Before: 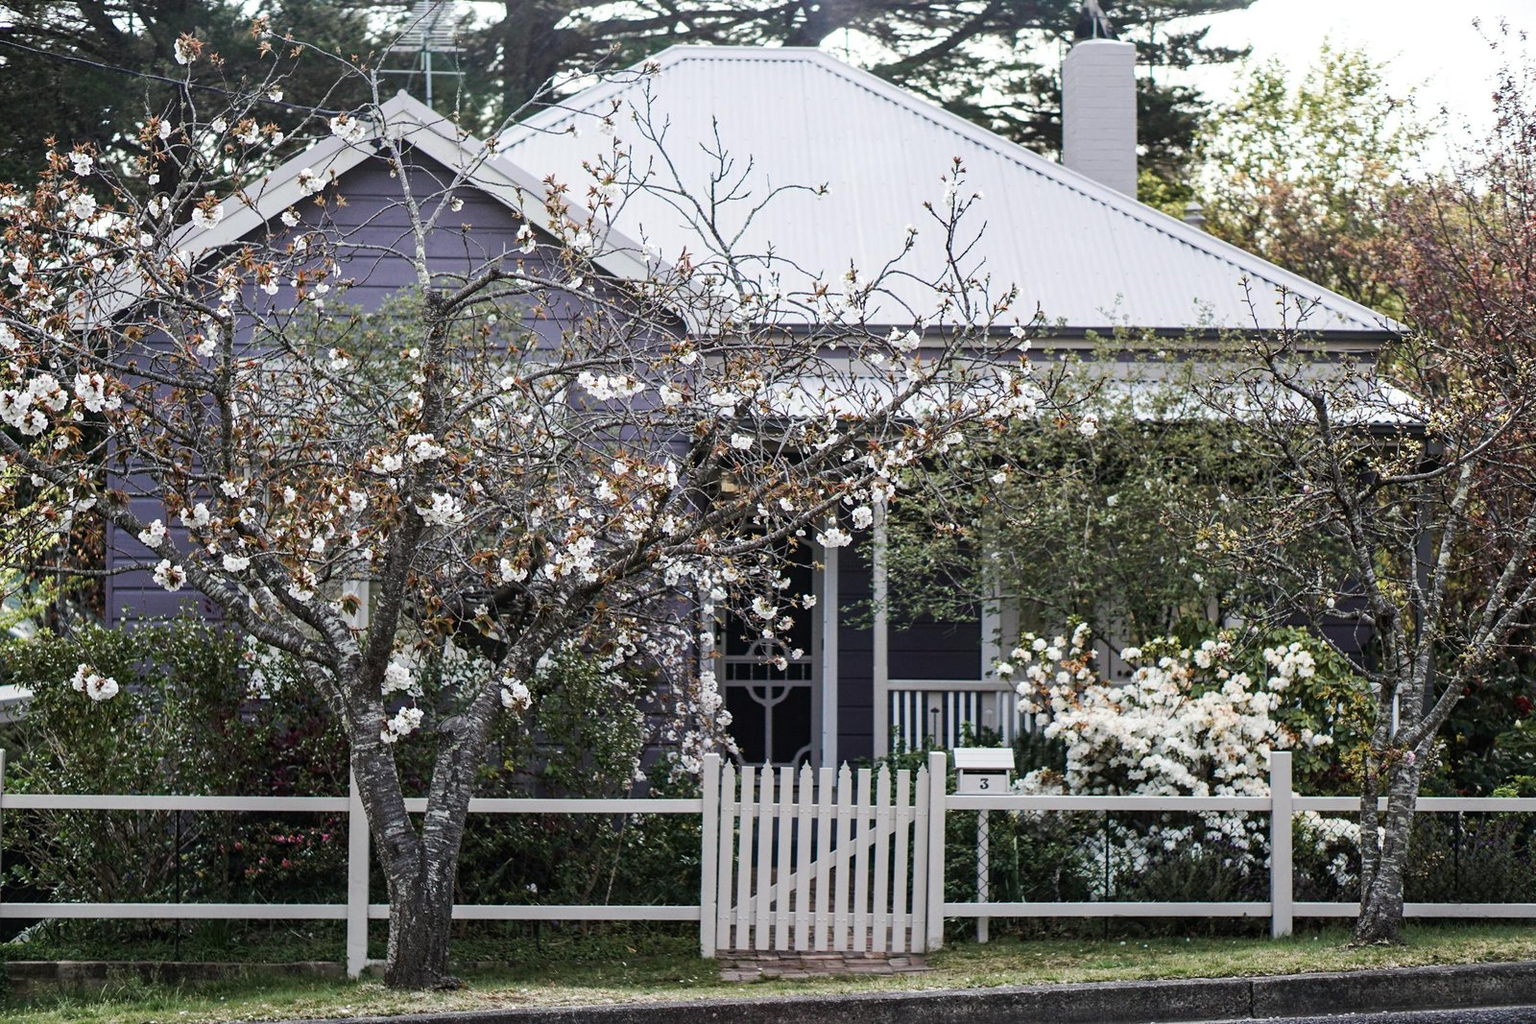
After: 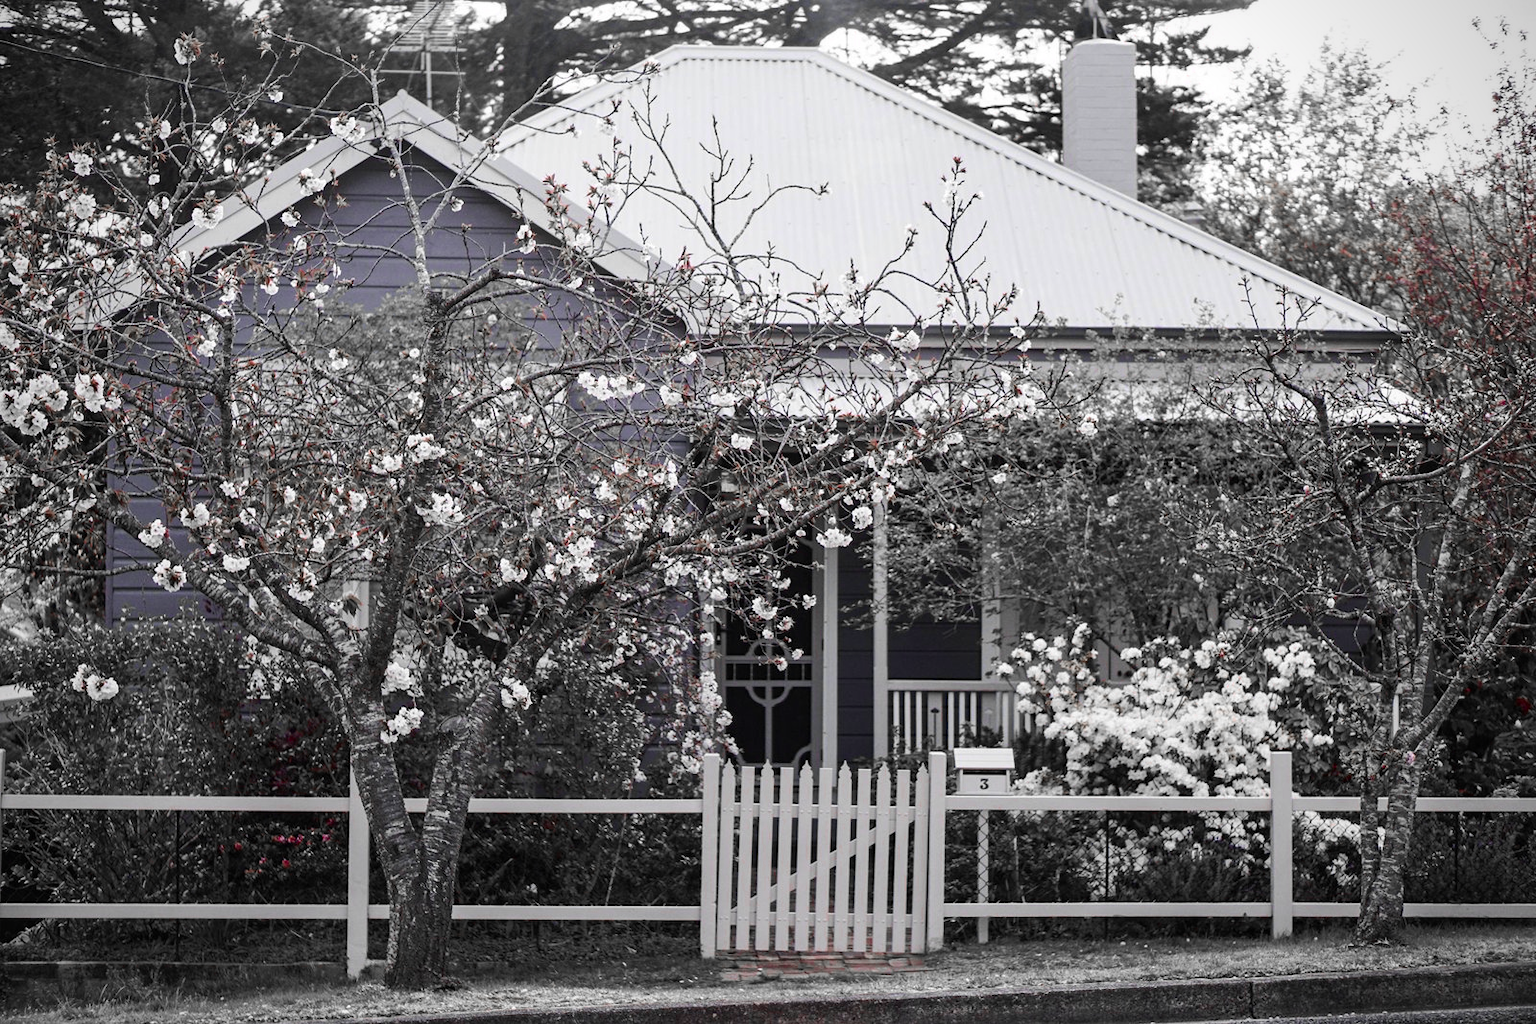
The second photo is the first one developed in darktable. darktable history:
vignetting: unbound false
color zones: curves: ch0 [(0, 0.278) (0.143, 0.5) (0.286, 0.5) (0.429, 0.5) (0.571, 0.5) (0.714, 0.5) (0.857, 0.5) (1, 0.5)]; ch1 [(0, 1) (0.143, 0.165) (0.286, 0) (0.429, 0) (0.571, 0) (0.714, 0) (0.857, 0.5) (1, 0.5)]; ch2 [(0, 0.508) (0.143, 0.5) (0.286, 0.5) (0.429, 0.5) (0.571, 0.5) (0.714, 0.5) (0.857, 0.5) (1, 0.5)]
